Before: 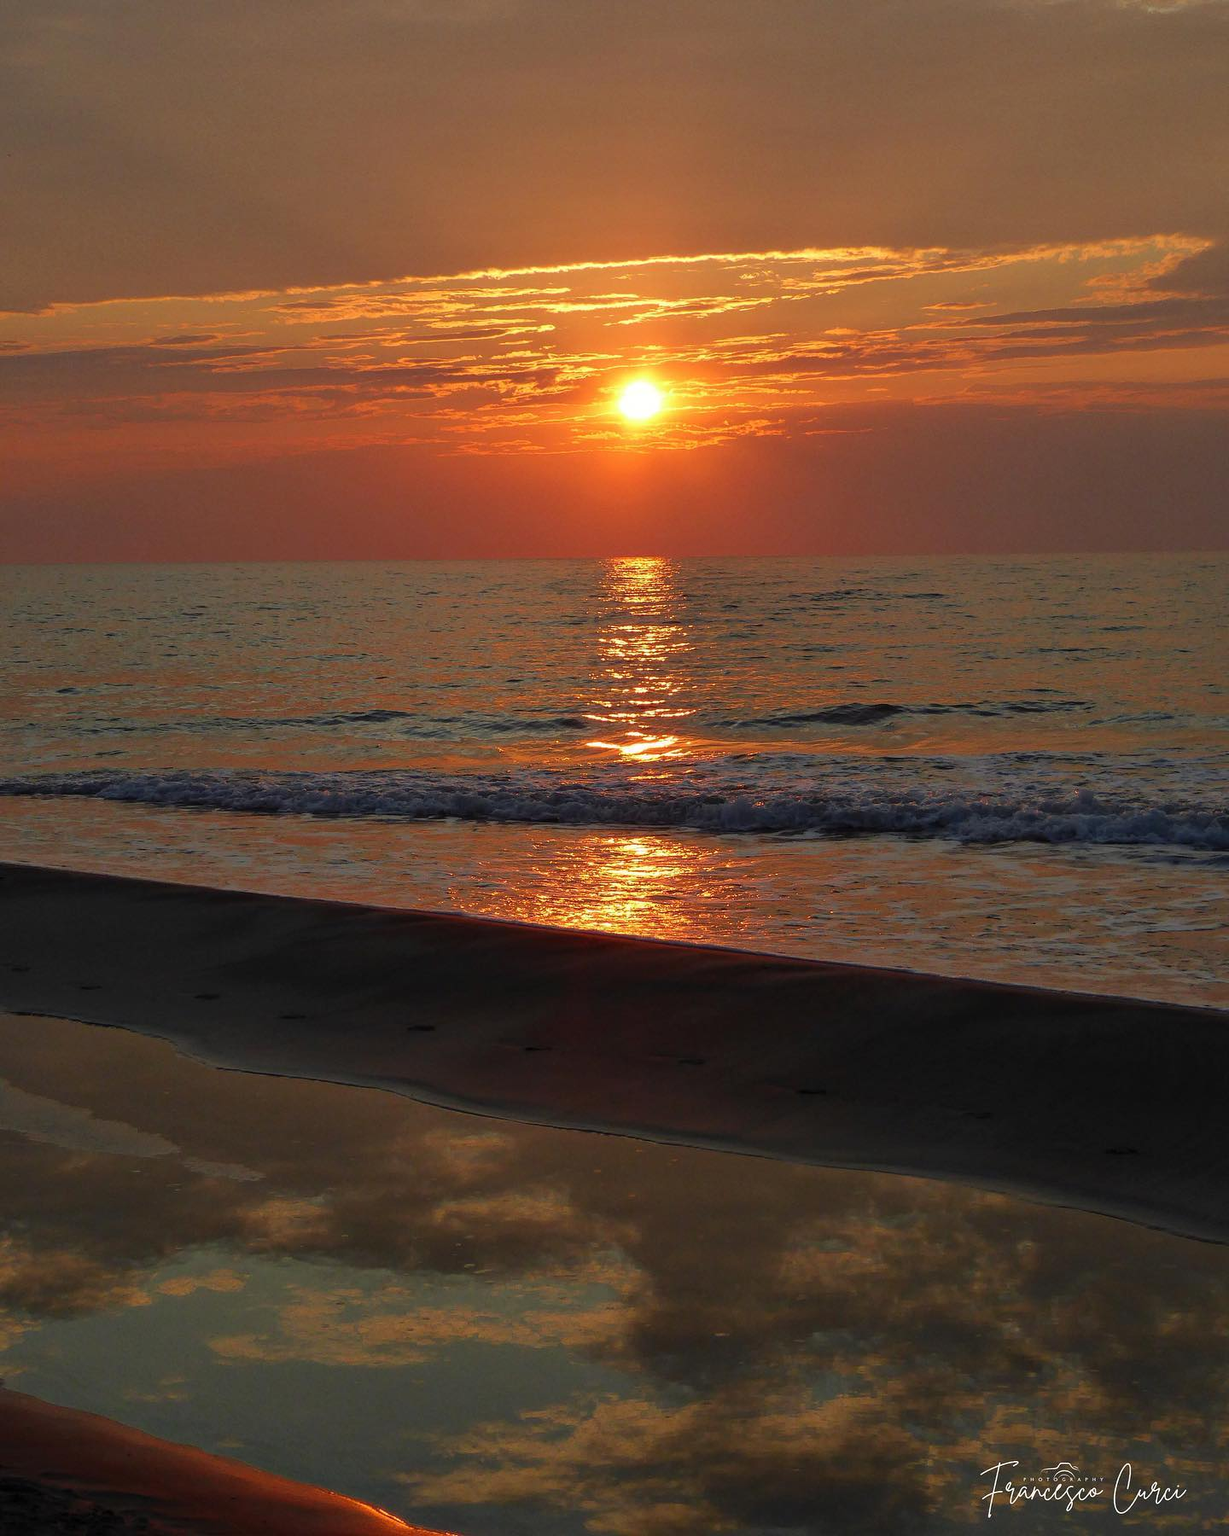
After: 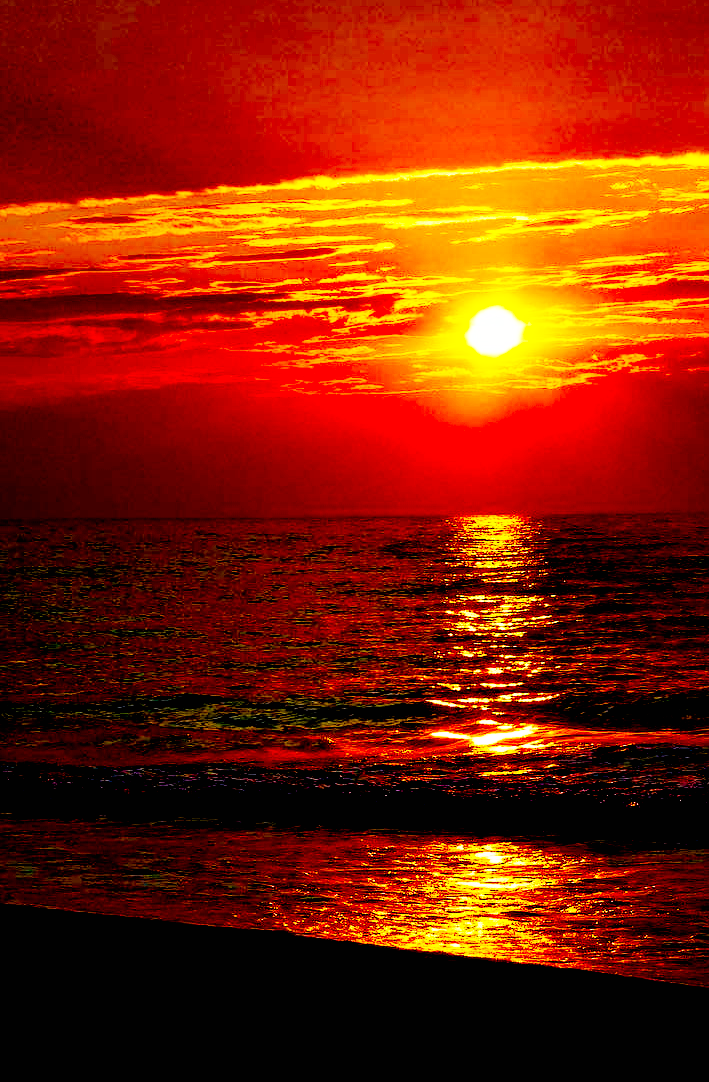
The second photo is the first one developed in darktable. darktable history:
color balance rgb: linear chroma grading › global chroma 15%, perceptual saturation grading › global saturation 30%
crop: left 17.835%, top 7.675%, right 32.881%, bottom 32.213%
base curve: curves: ch0 [(0, 0) (0.007, 0.004) (0.027, 0.03) (0.046, 0.07) (0.207, 0.54) (0.442, 0.872) (0.673, 0.972) (1, 1)], preserve colors none
exposure: black level correction 0.1, exposure -0.092 EV, compensate highlight preservation false
